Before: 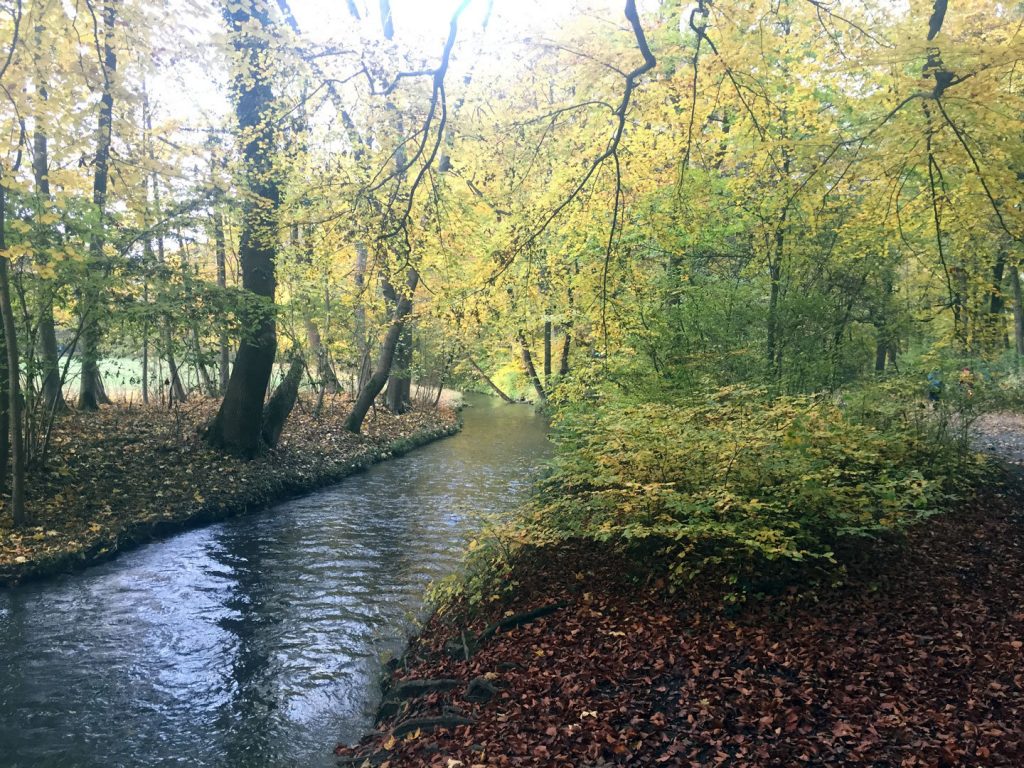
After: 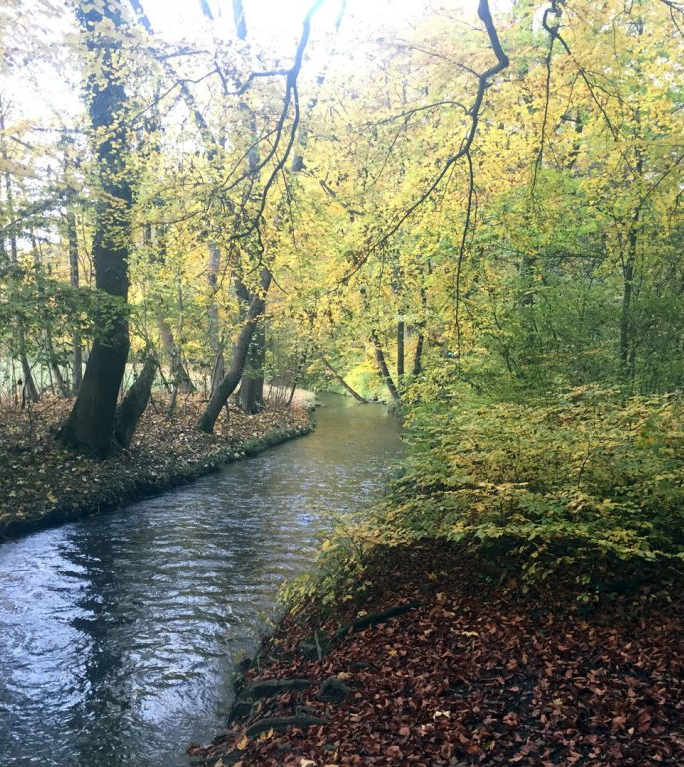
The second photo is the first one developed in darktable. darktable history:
crop and rotate: left 14.438%, right 18.694%
